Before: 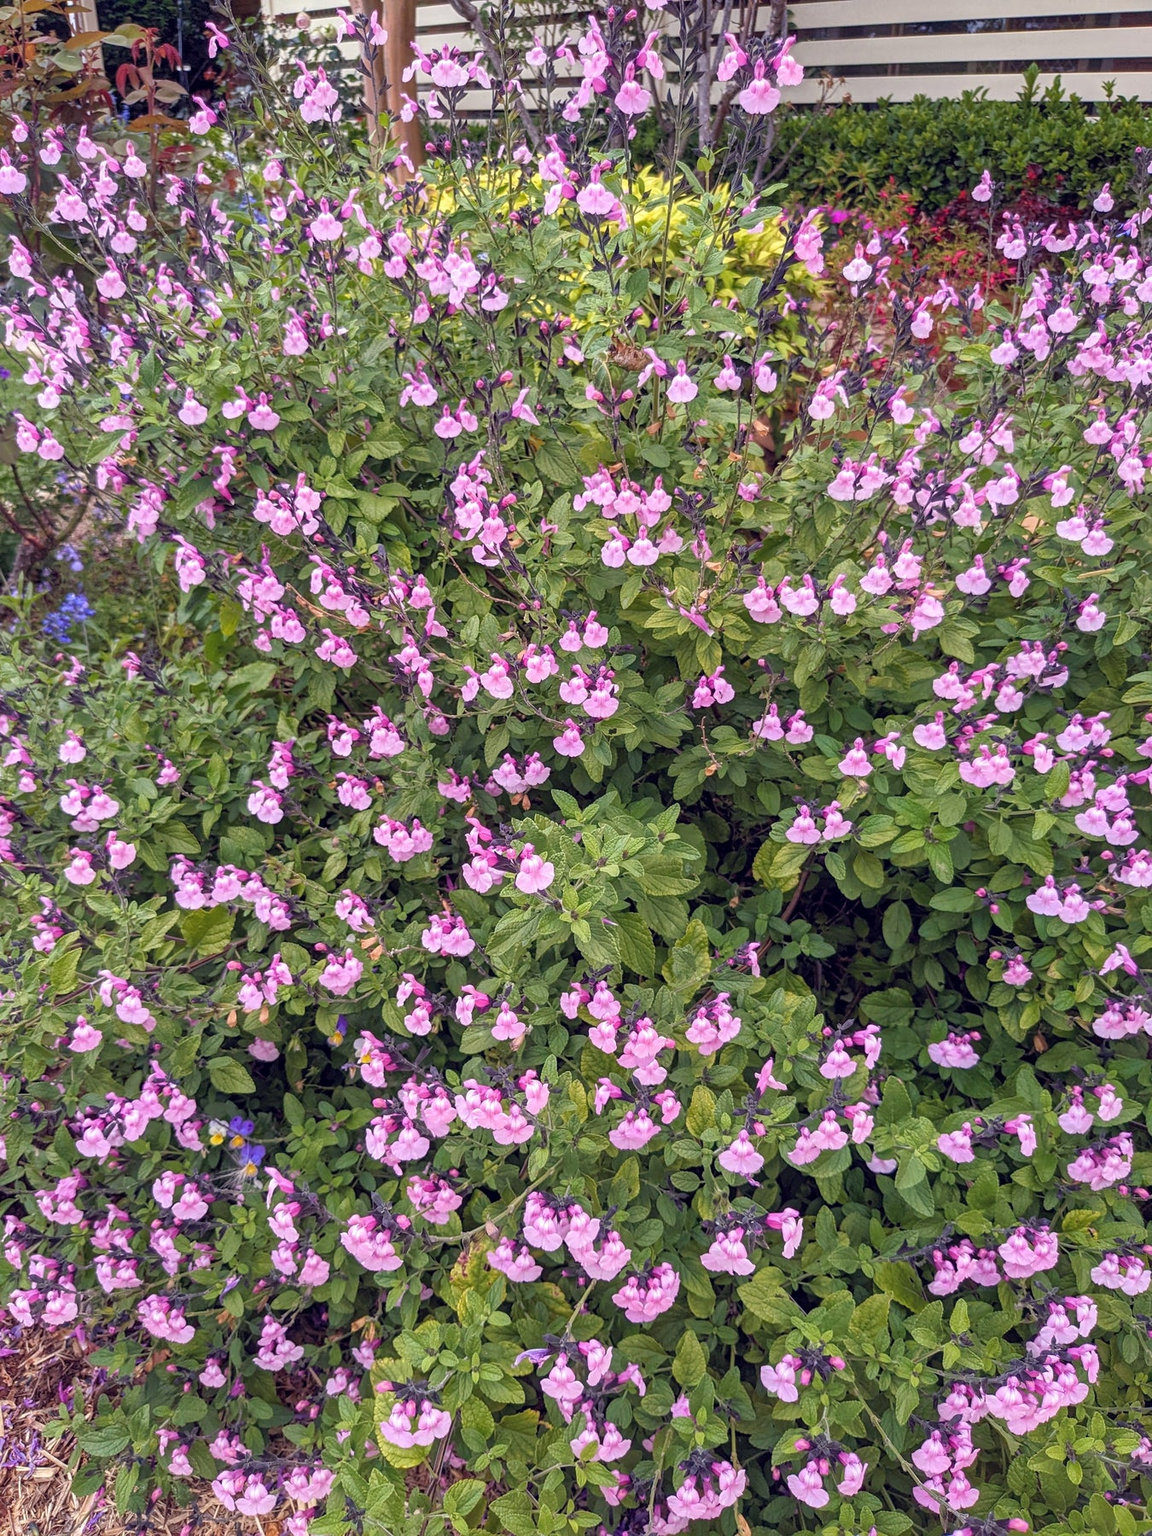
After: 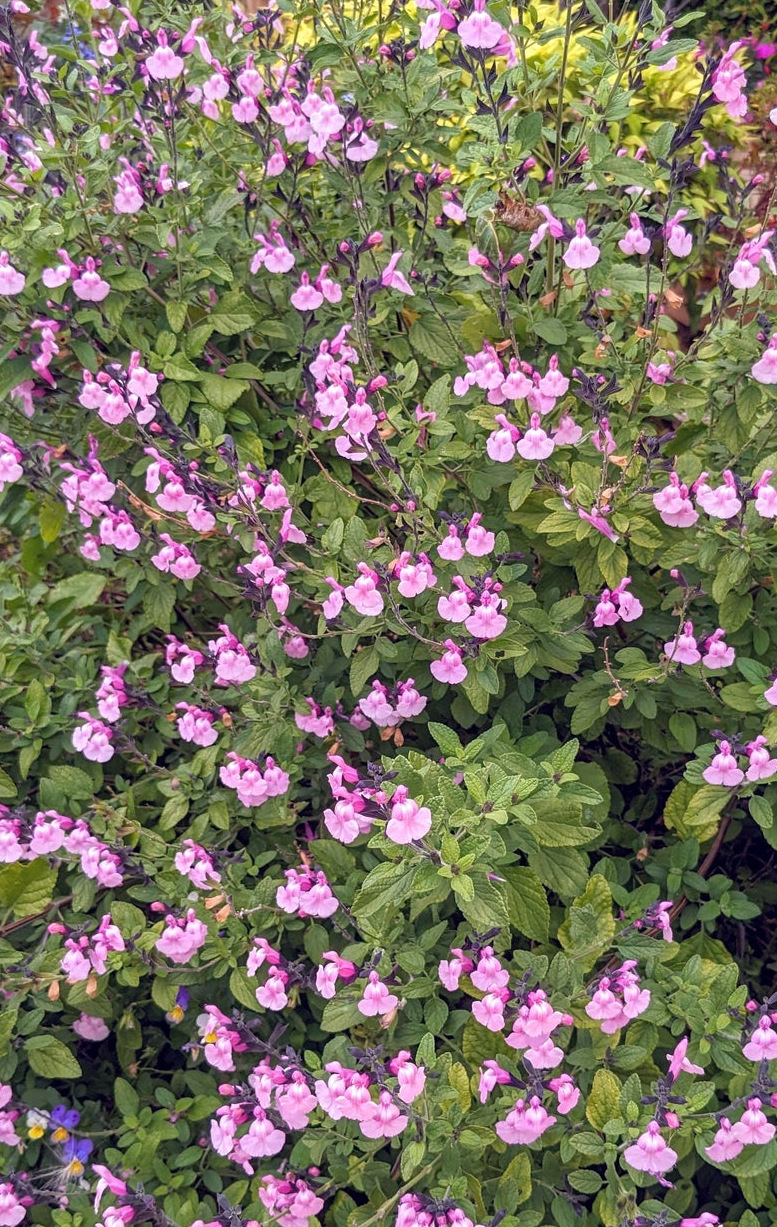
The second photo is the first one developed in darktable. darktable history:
crop: left 16.221%, top 11.331%, right 26.199%, bottom 20.494%
